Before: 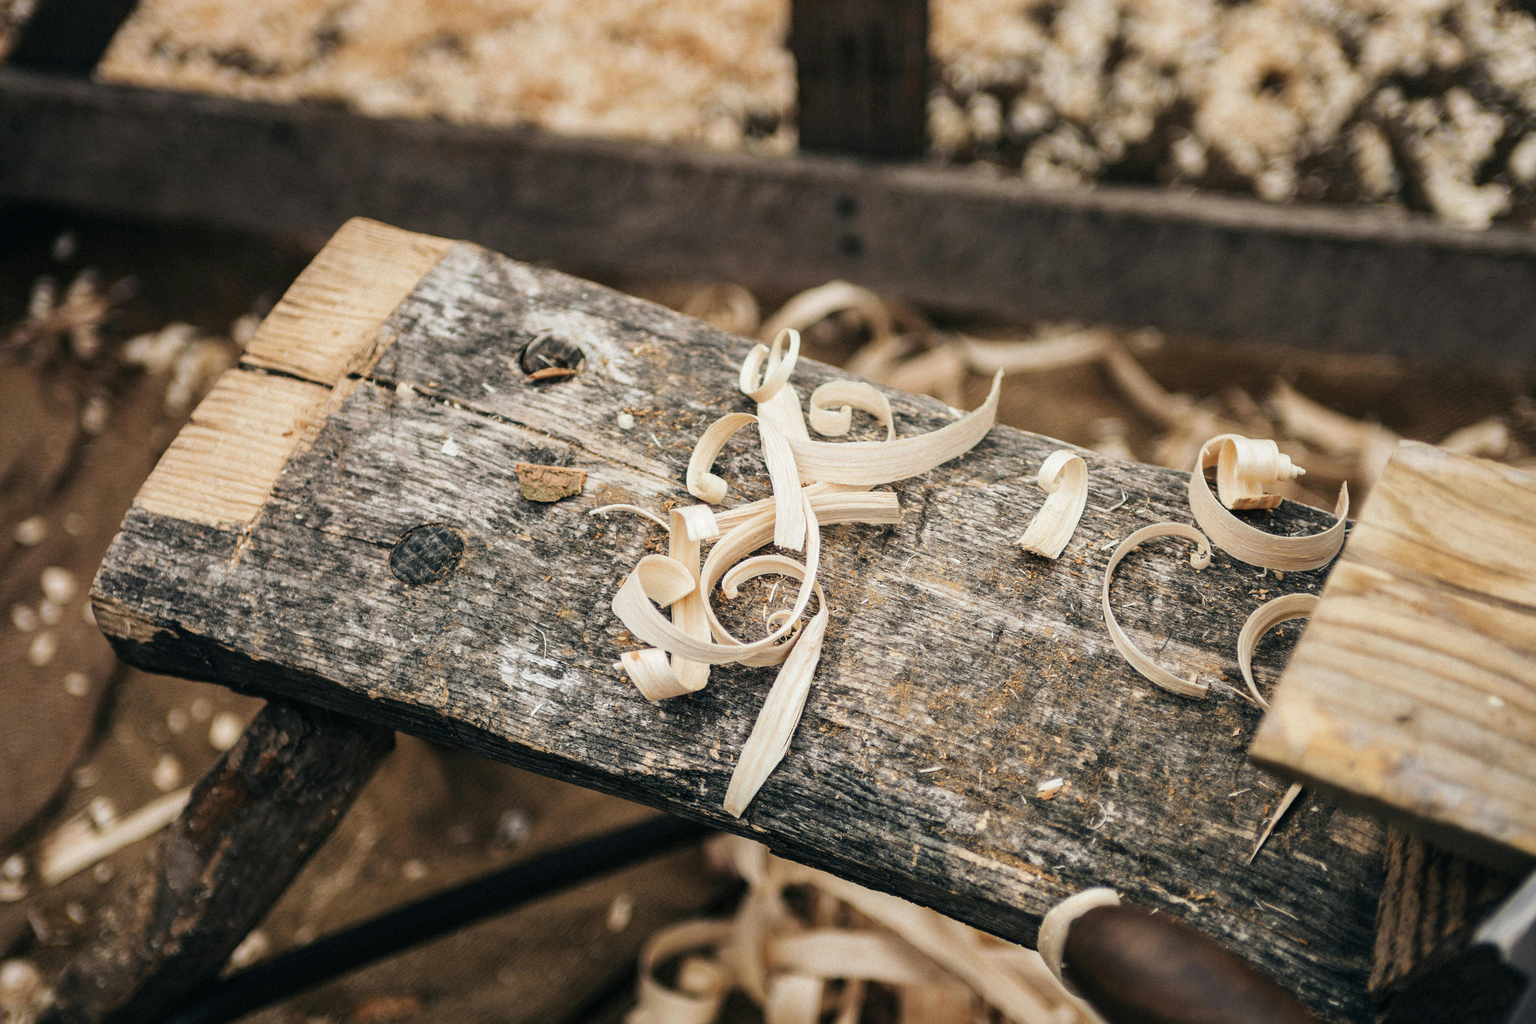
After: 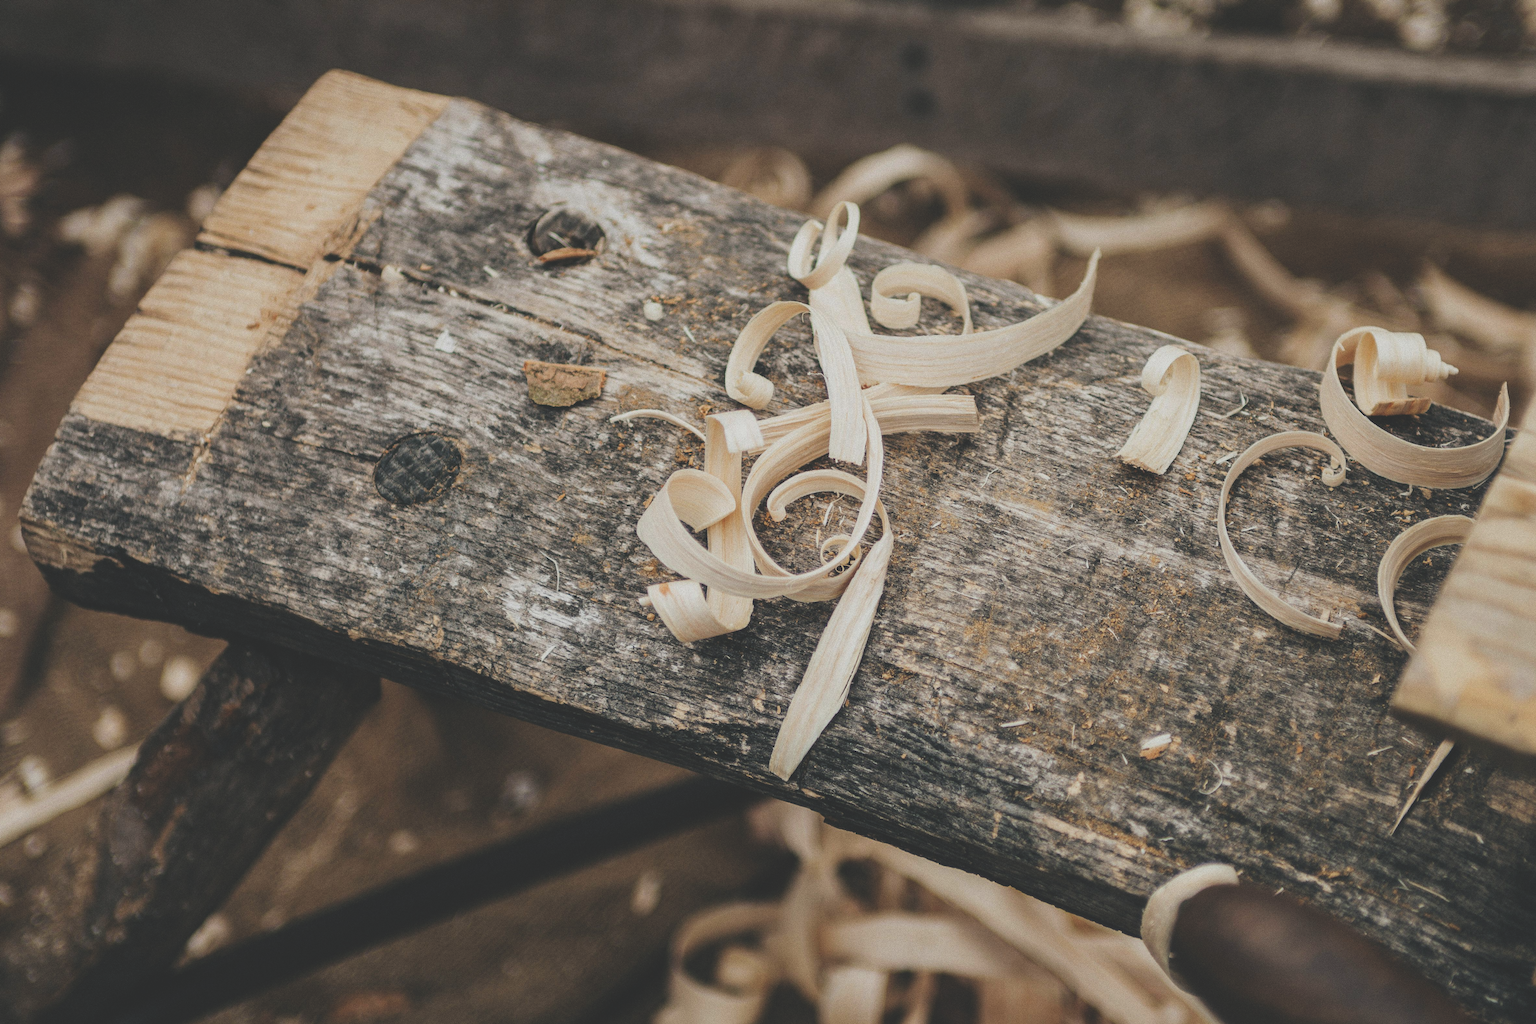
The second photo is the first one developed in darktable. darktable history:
exposure: black level correction -0.036, exposure -0.497 EV, compensate highlight preservation false
crop and rotate: left 4.842%, top 15.51%, right 10.668%
